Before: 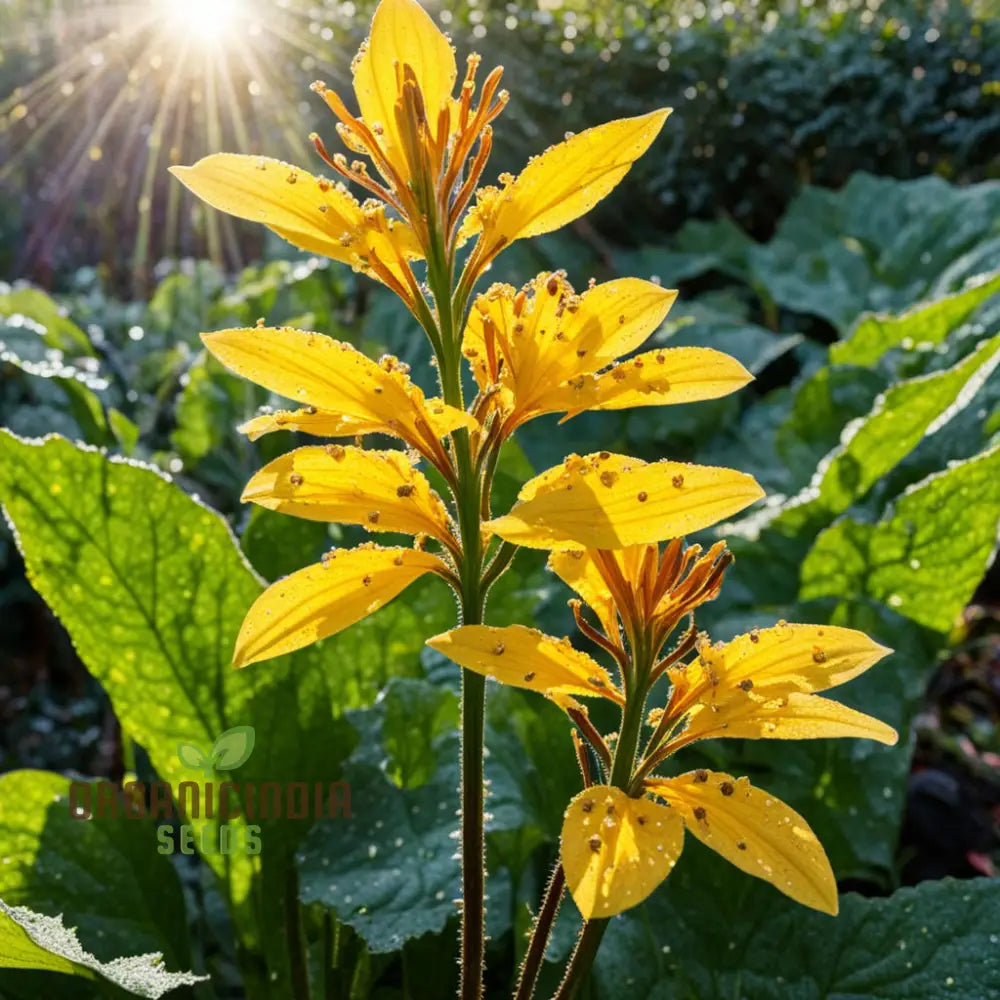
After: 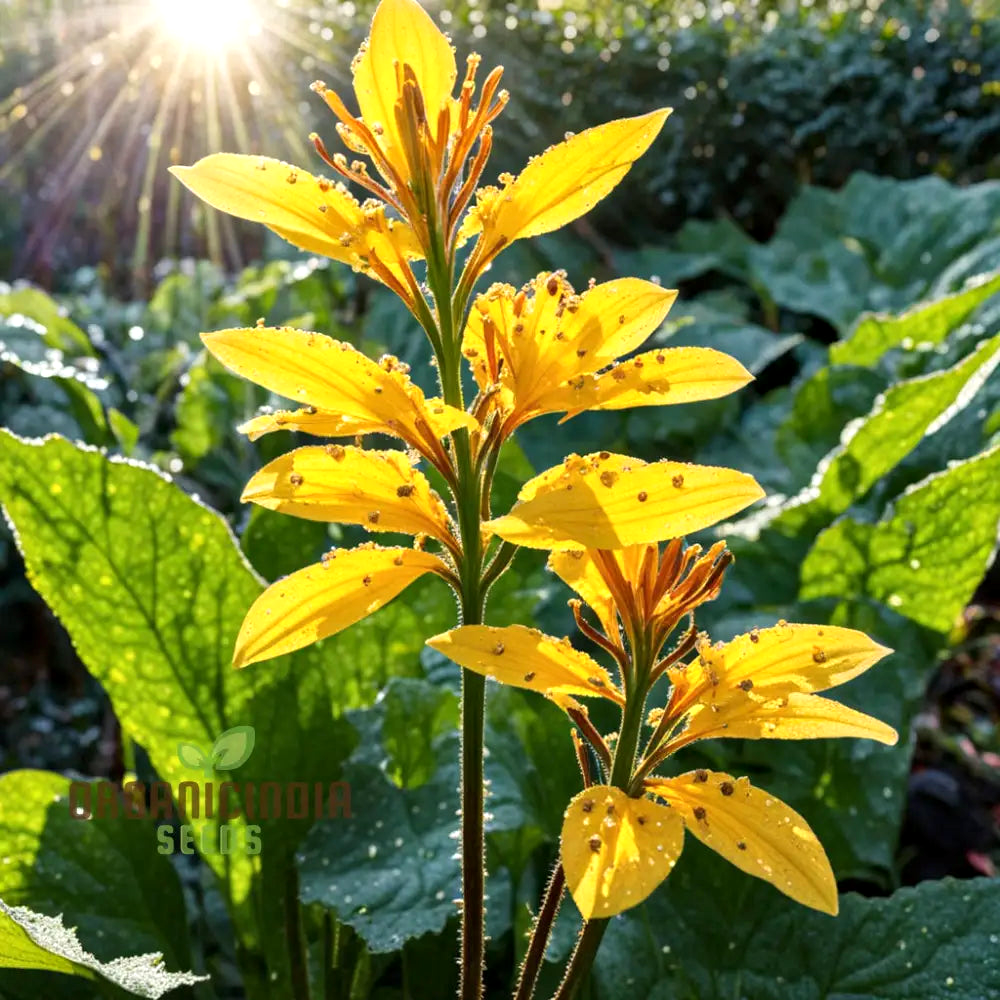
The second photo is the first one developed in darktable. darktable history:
exposure: exposure 0.298 EV, compensate highlight preservation false
contrast equalizer: octaves 7, y [[0.515 ×6], [0.507 ×6], [0.425 ×6], [0 ×6], [0 ×6]]
